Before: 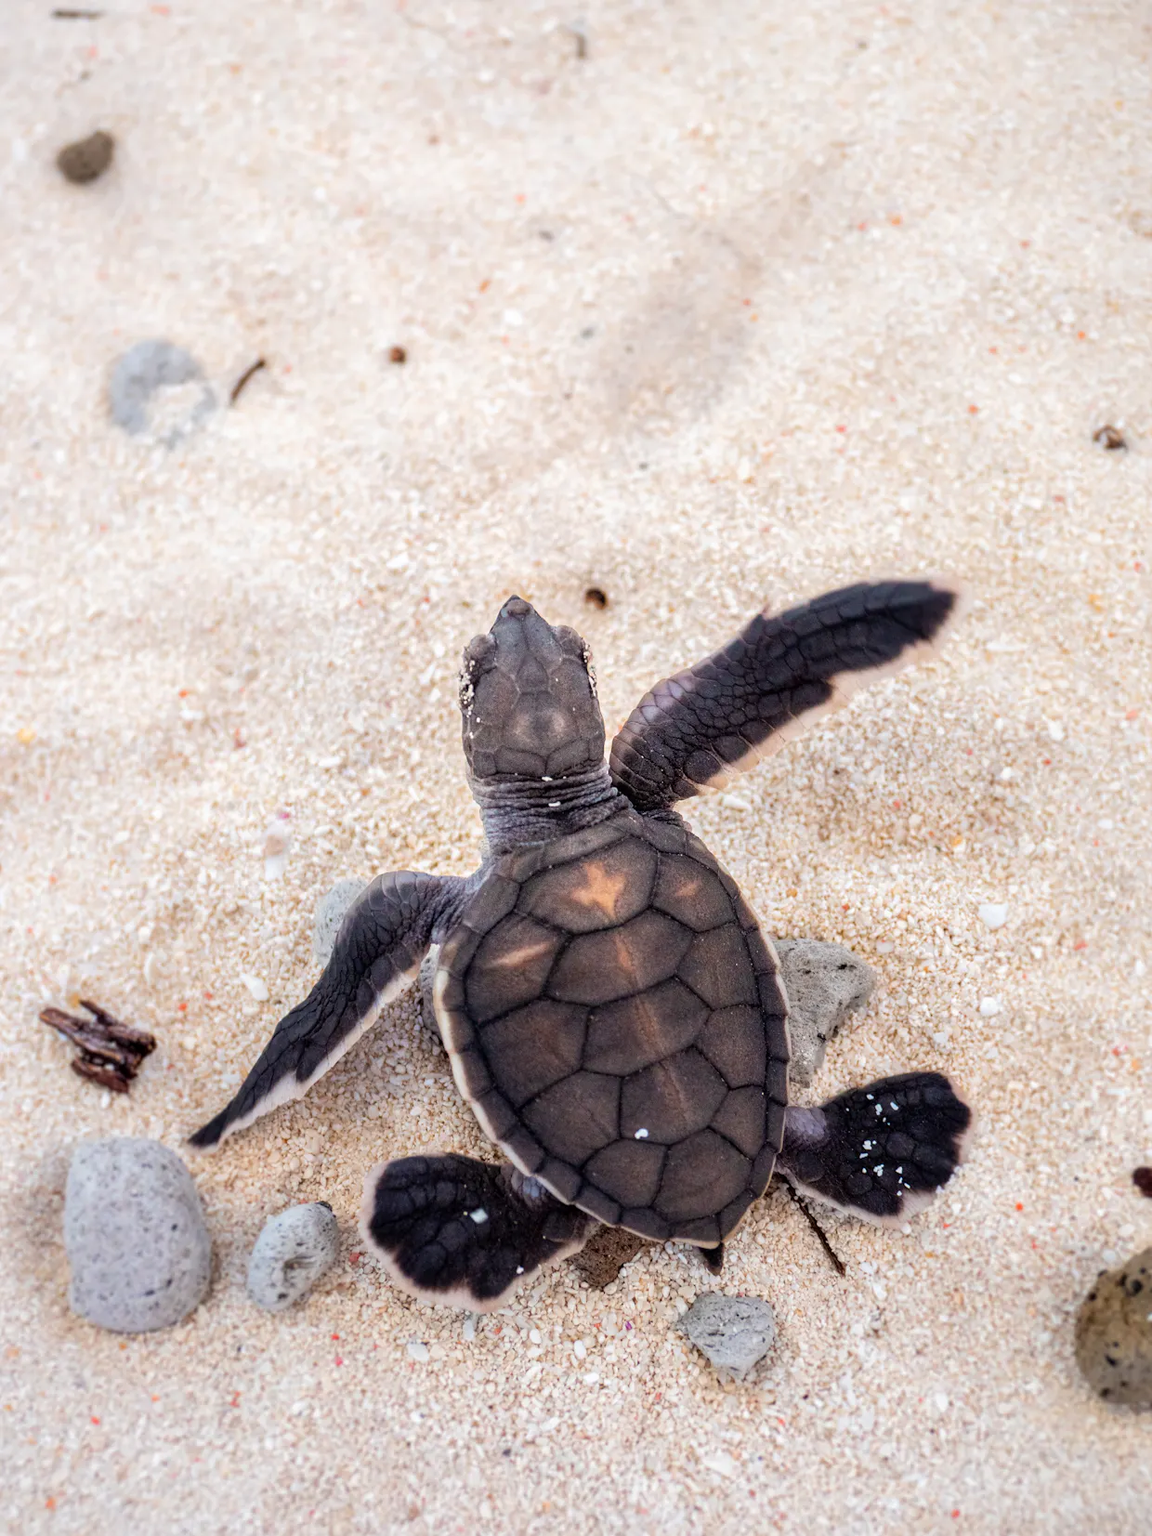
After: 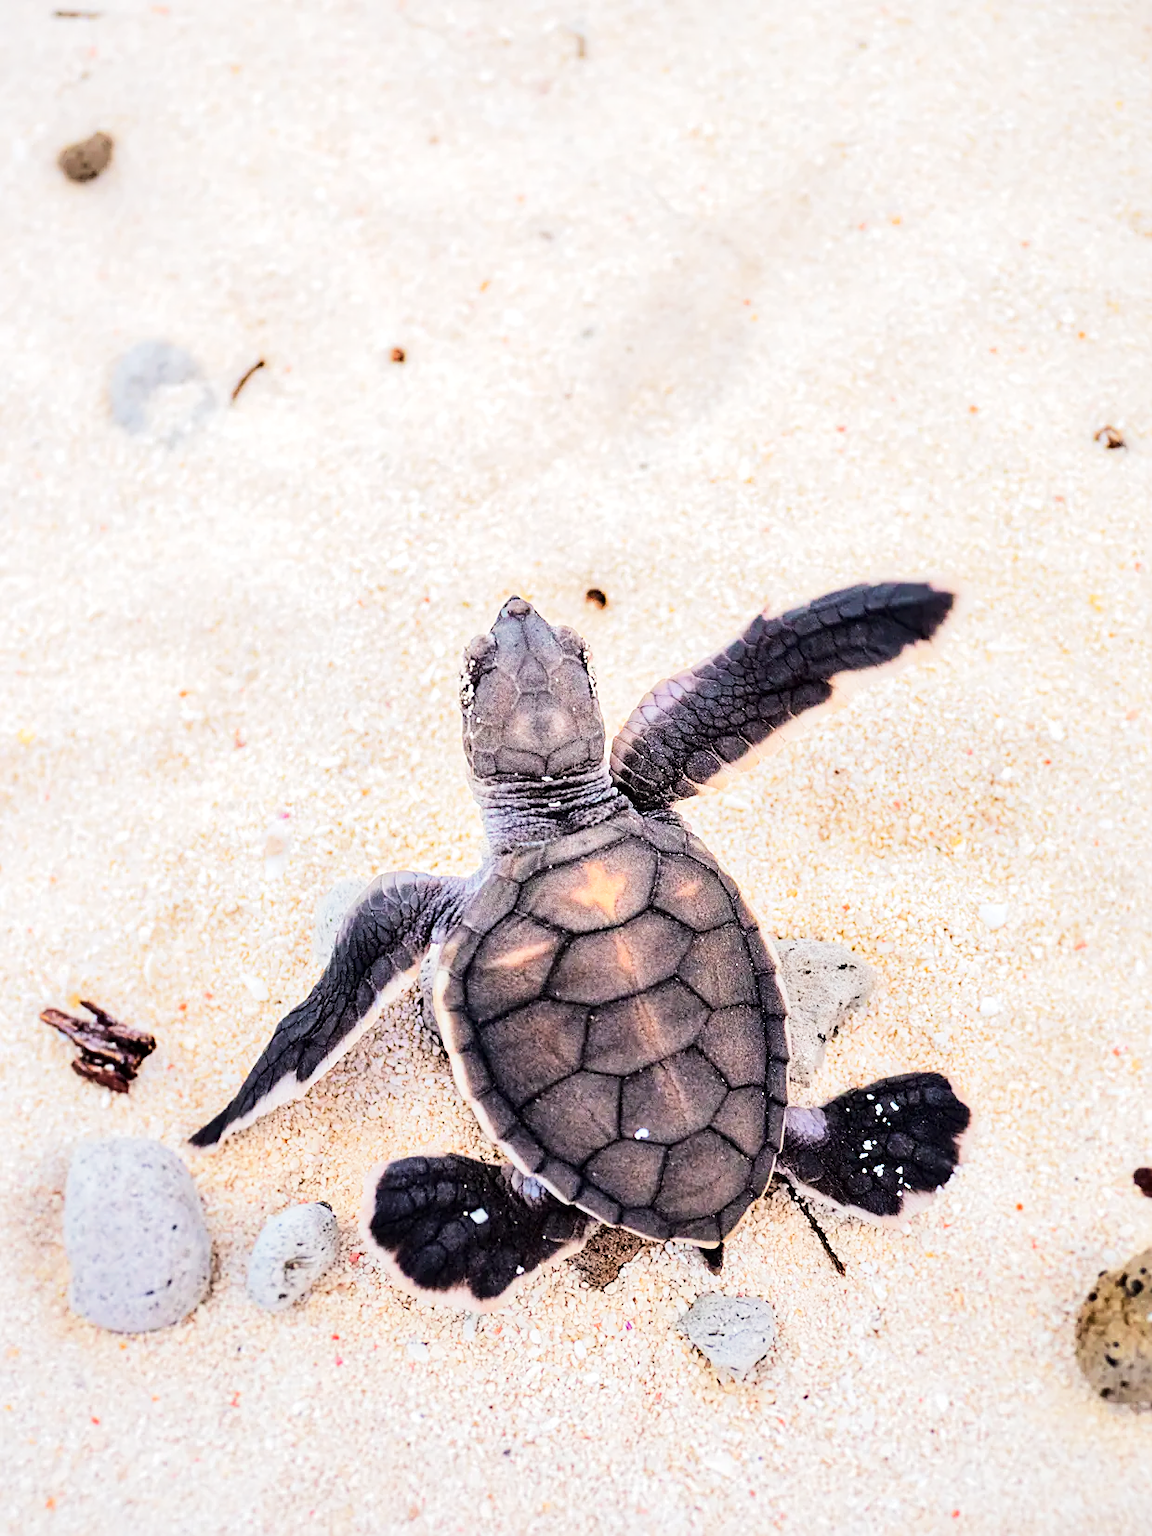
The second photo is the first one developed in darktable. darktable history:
base curve: curves: ch0 [(0, 0) (0.666, 0.806) (1, 1)], preserve colors none
tone equalizer: -7 EV 0.154 EV, -6 EV 0.614 EV, -5 EV 1.18 EV, -4 EV 1.37 EV, -3 EV 1.13 EV, -2 EV 0.6 EV, -1 EV 0.155 EV, edges refinement/feathering 500, mask exposure compensation -1.57 EV, preserve details no
sharpen: on, module defaults
shadows and highlights: shadows 48.54, highlights -41.47, soften with gaussian
